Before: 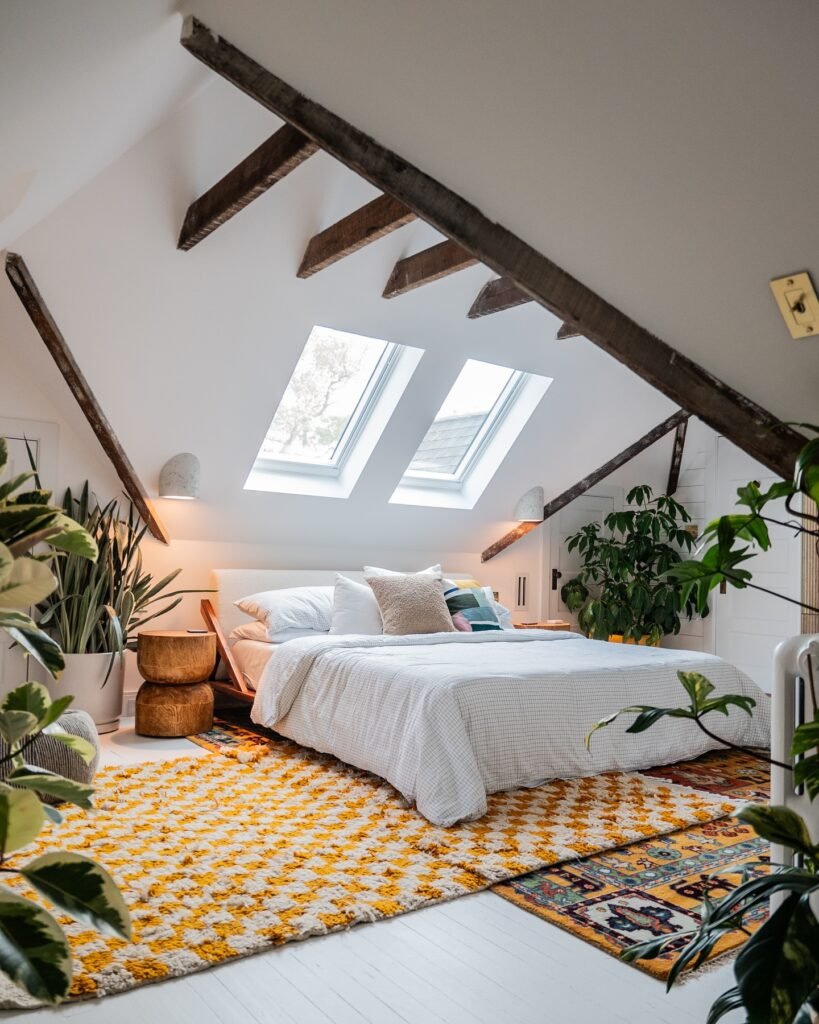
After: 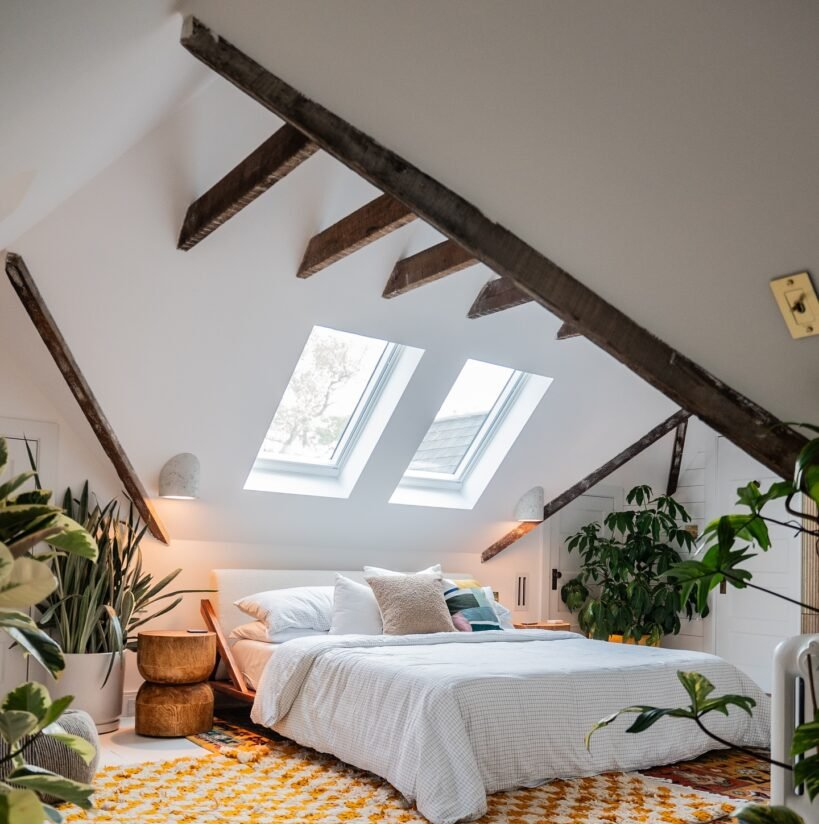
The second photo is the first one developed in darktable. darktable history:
crop: bottom 19.527%
